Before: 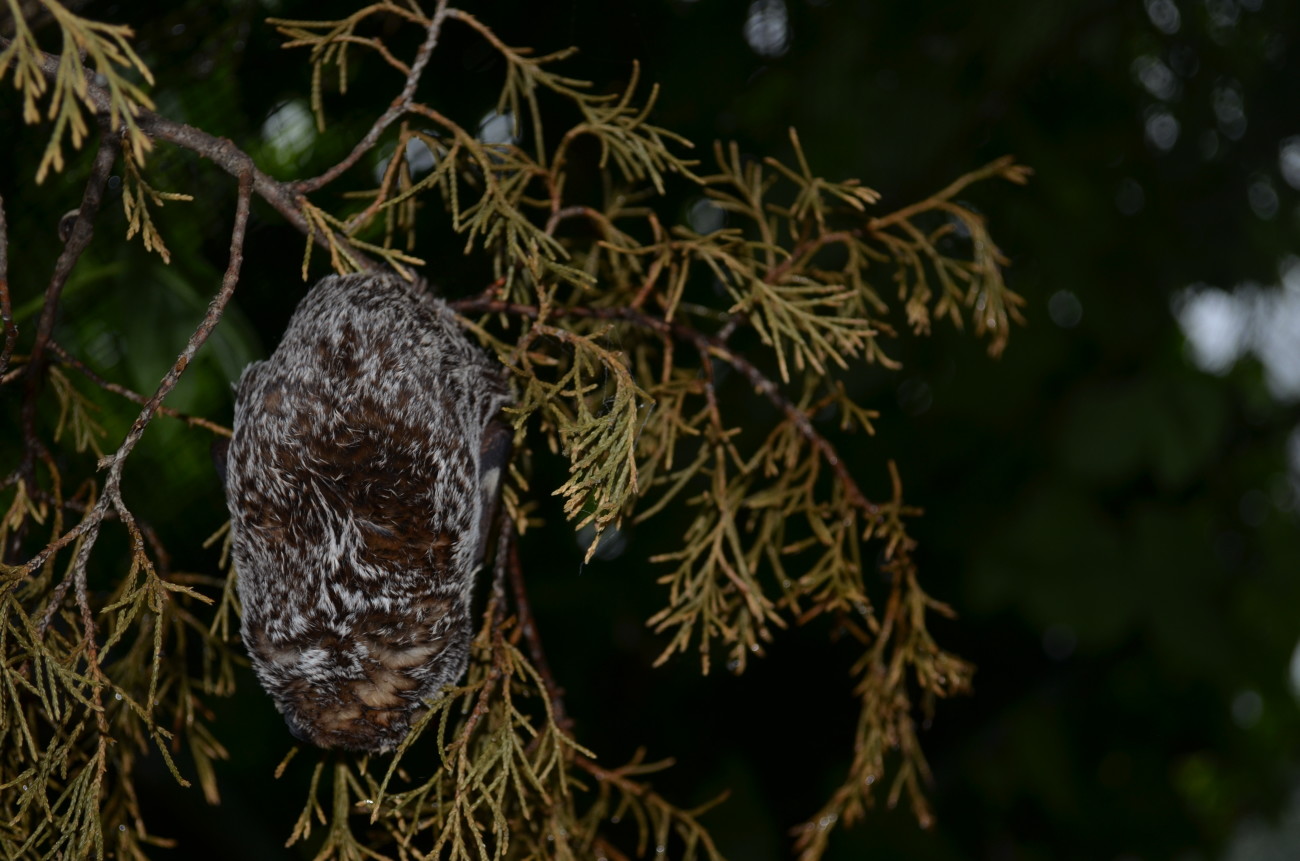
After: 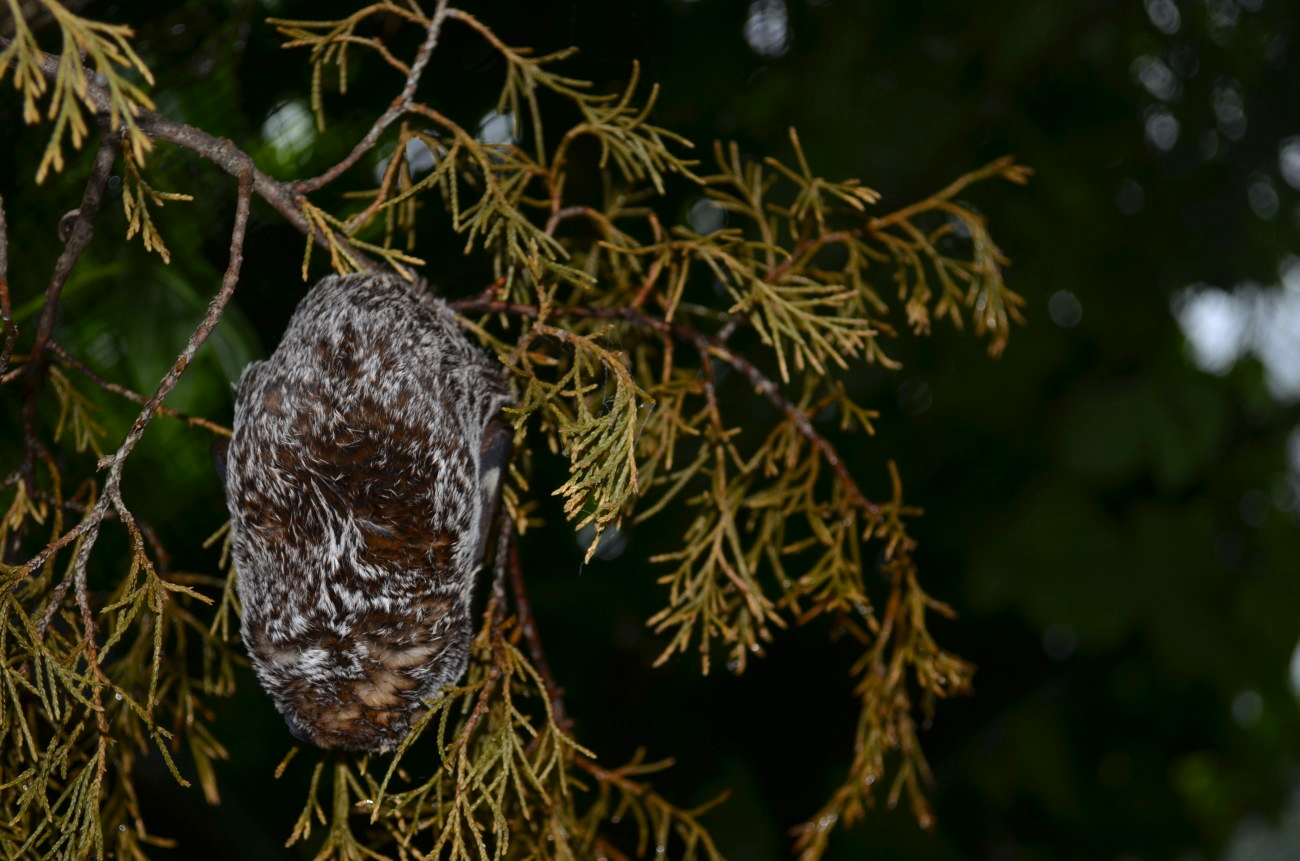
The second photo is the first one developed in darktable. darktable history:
color balance rgb: perceptual saturation grading › global saturation 8.89%, saturation formula JzAzBz (2021)
exposure: exposure 0.507 EV, compensate highlight preservation false
